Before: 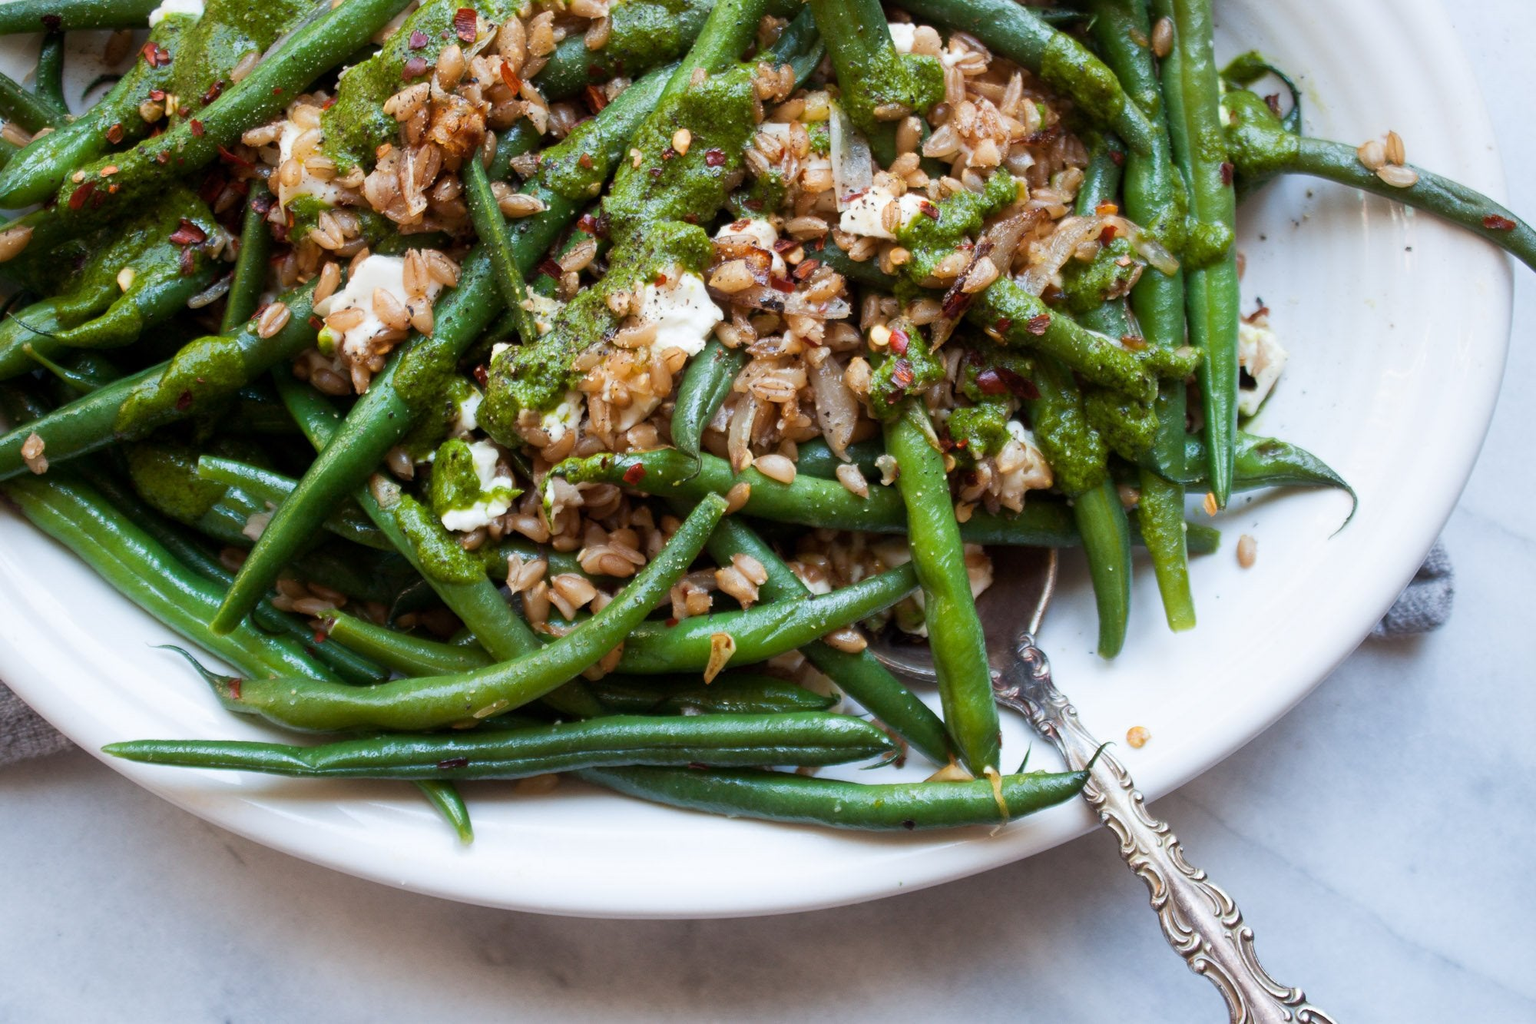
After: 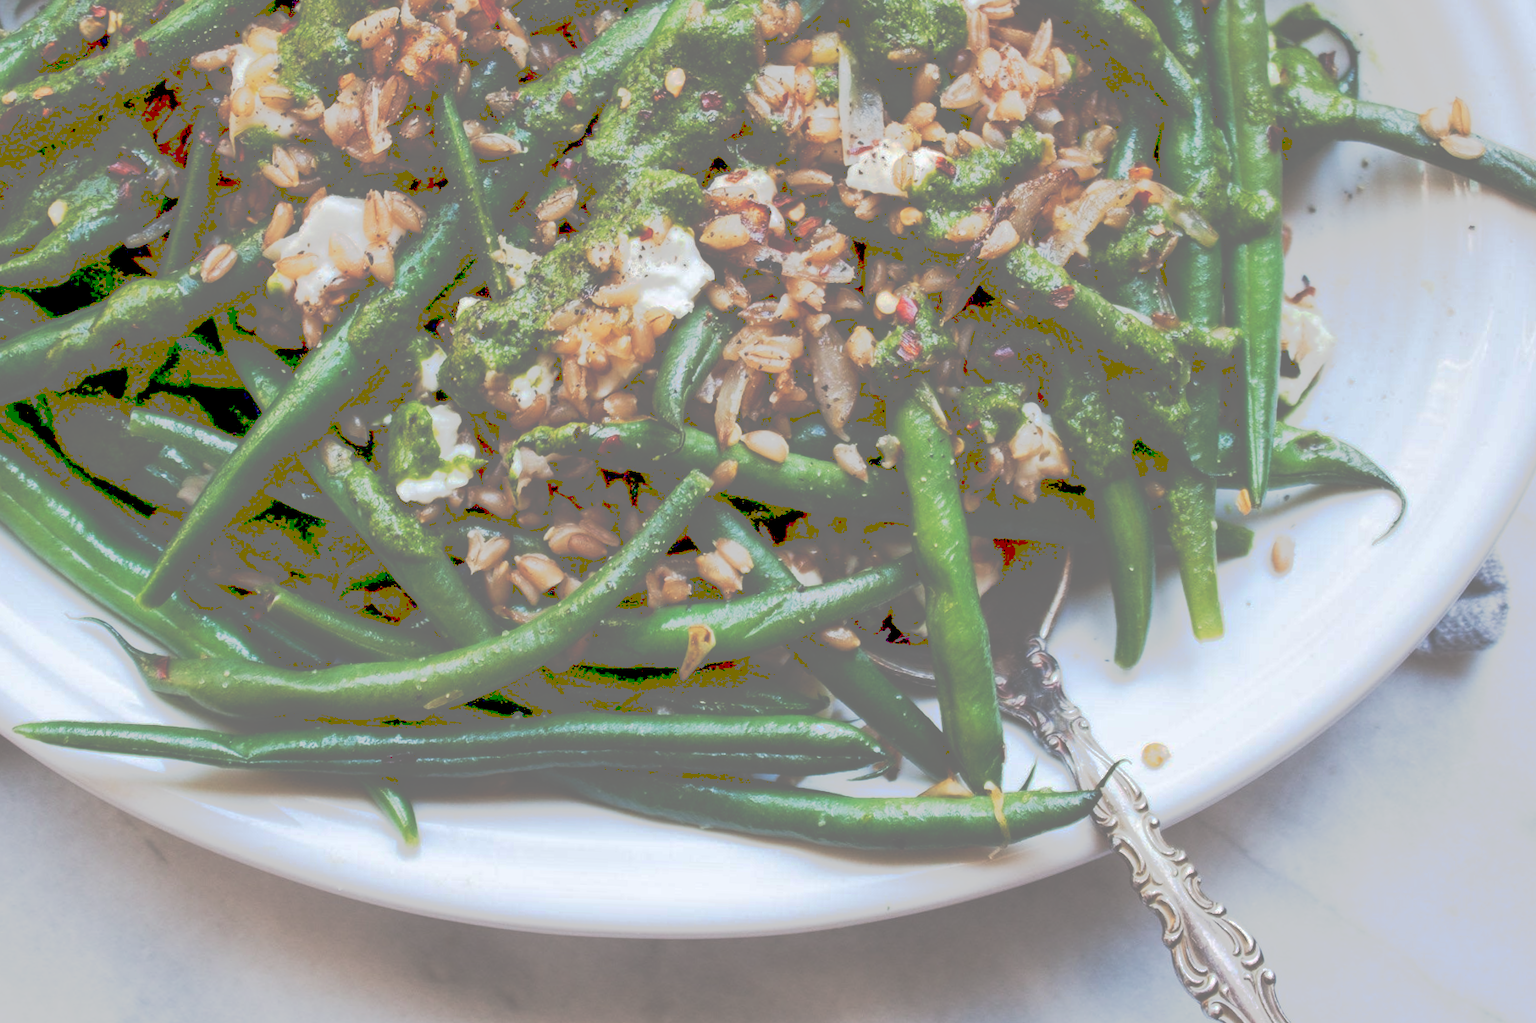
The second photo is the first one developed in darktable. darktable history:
crop and rotate: angle -1.96°, left 3.097%, top 4.154%, right 1.586%, bottom 0.529%
tone curve: curves: ch0 [(0, 0) (0.003, 0.449) (0.011, 0.449) (0.025, 0.449) (0.044, 0.45) (0.069, 0.453) (0.1, 0.453) (0.136, 0.455) (0.177, 0.458) (0.224, 0.462) (0.277, 0.47) (0.335, 0.491) (0.399, 0.522) (0.468, 0.561) (0.543, 0.619) (0.623, 0.69) (0.709, 0.756) (0.801, 0.802) (0.898, 0.825) (1, 1)], preserve colors none
exposure: black level correction 0.001, compensate highlight preservation false
